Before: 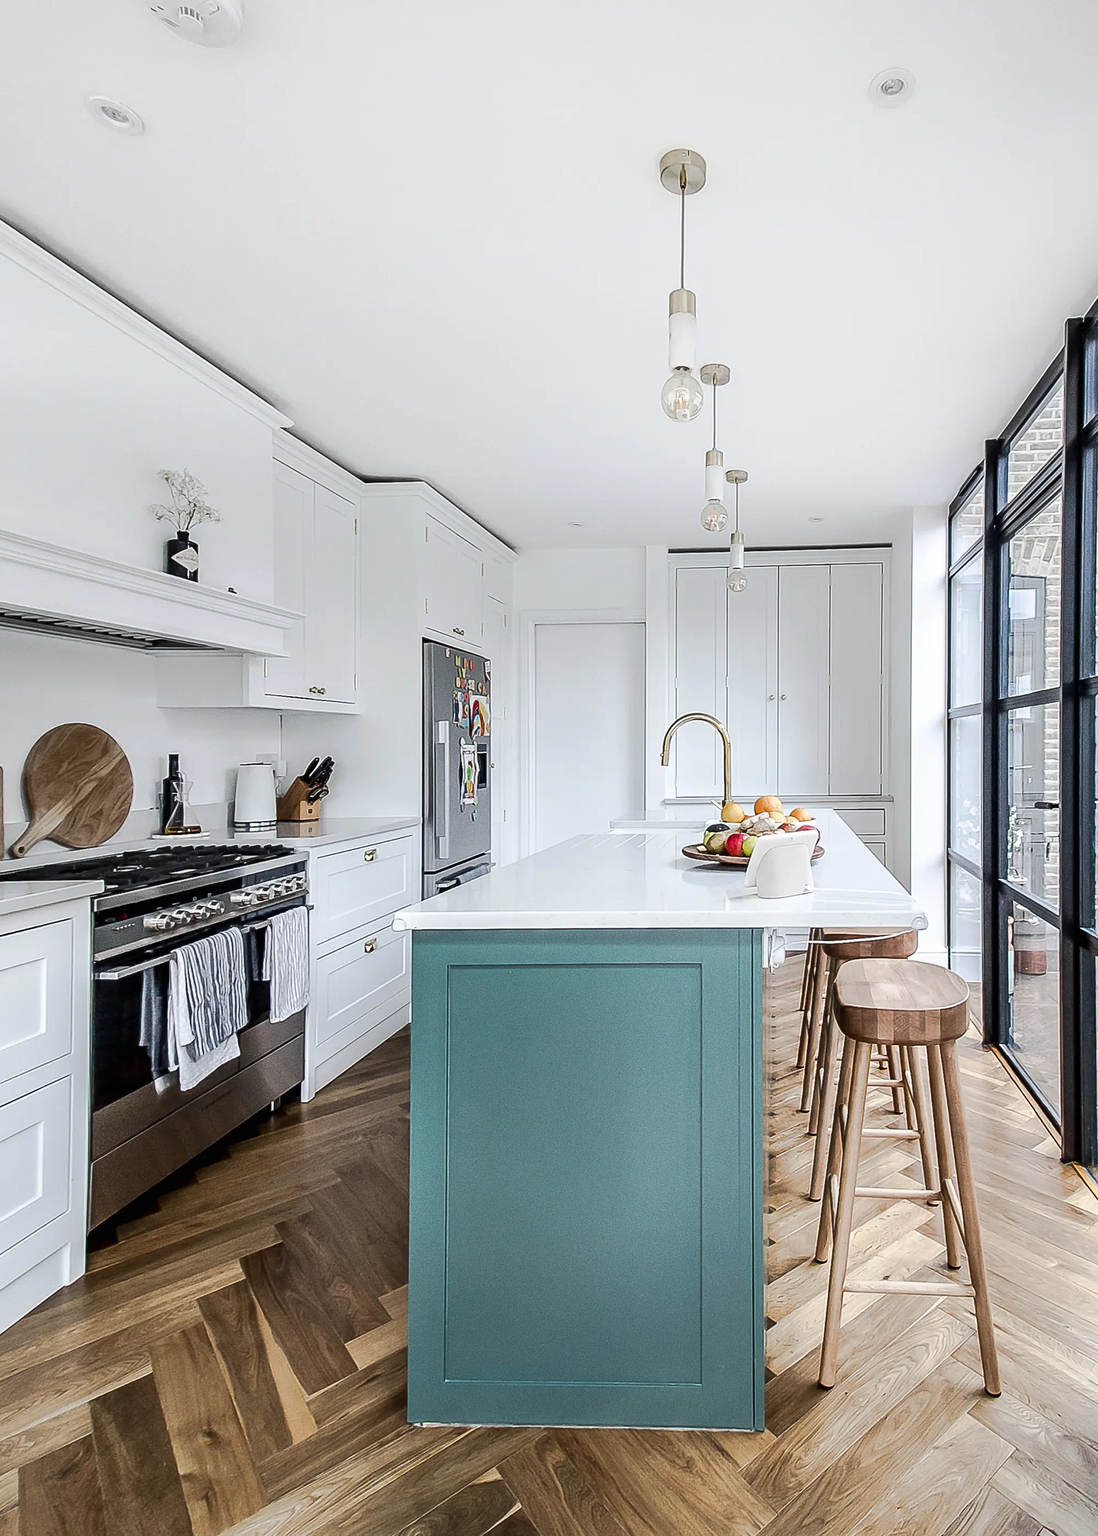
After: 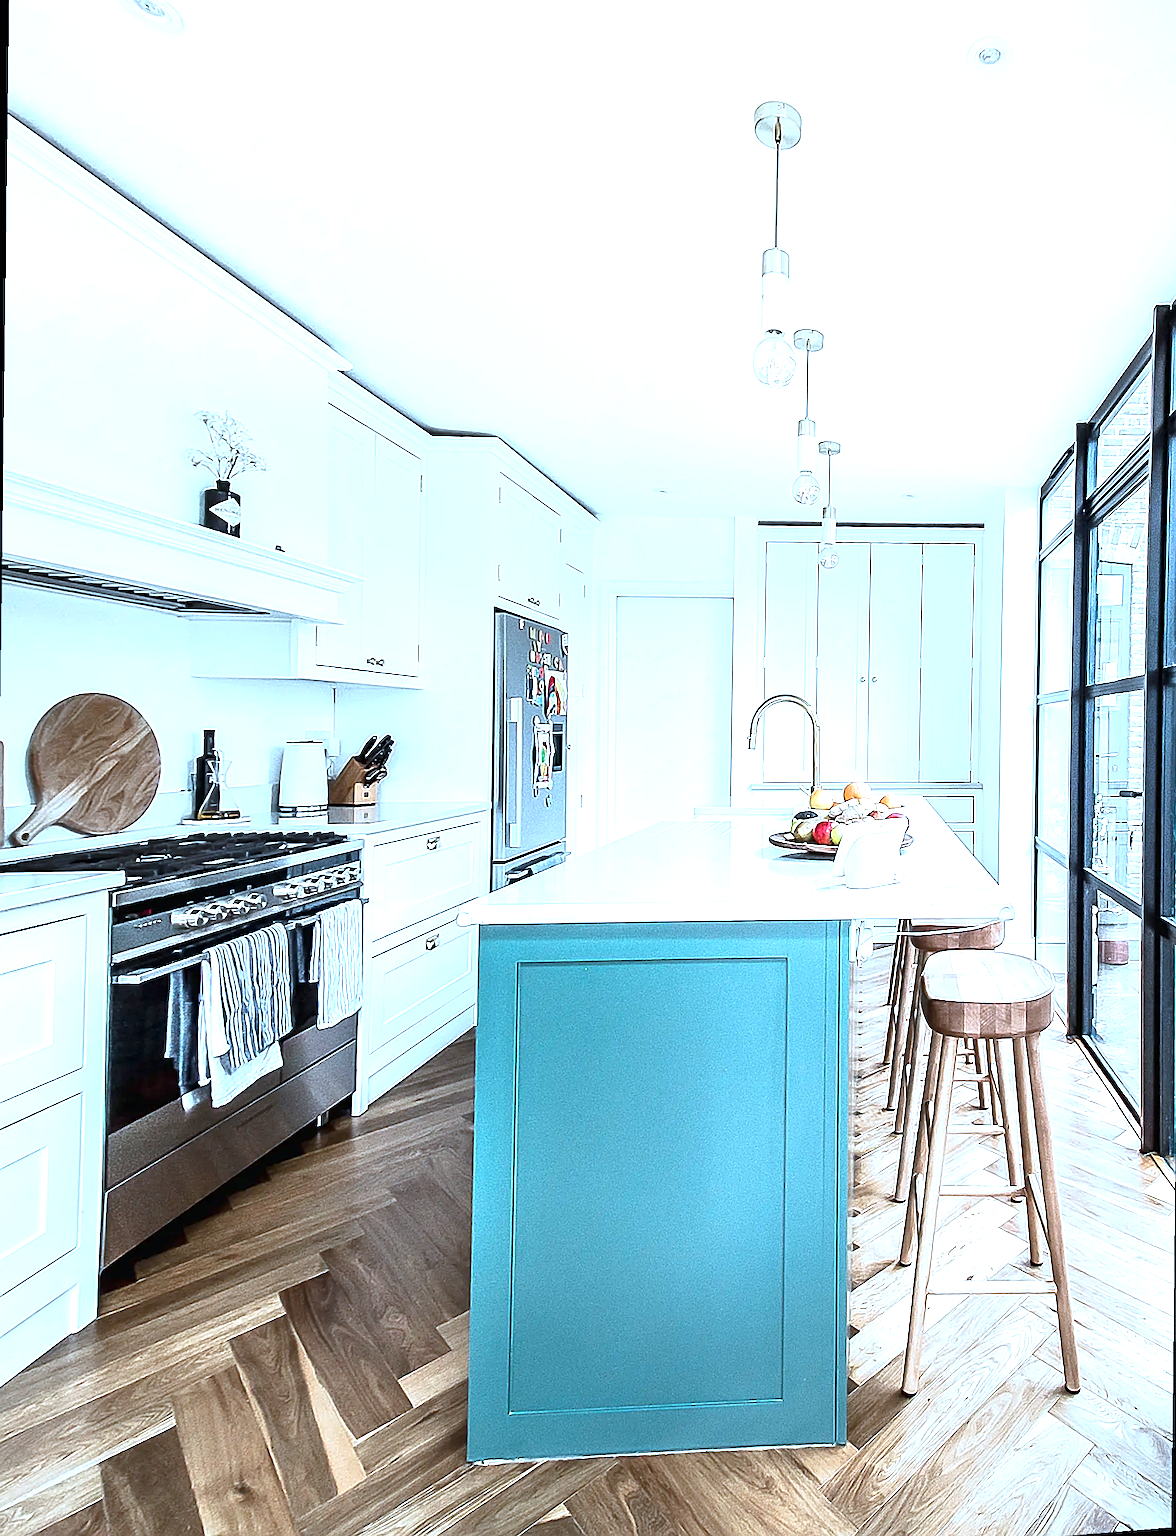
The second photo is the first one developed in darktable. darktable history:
sharpen: on, module defaults
rotate and perspective: rotation 0.679°, lens shift (horizontal) 0.136, crop left 0.009, crop right 0.991, crop top 0.078, crop bottom 0.95
exposure: black level correction 0, exposure 1.1 EV, compensate exposure bias true, compensate highlight preservation false
color correction: highlights a* -9.35, highlights b* -23.15
